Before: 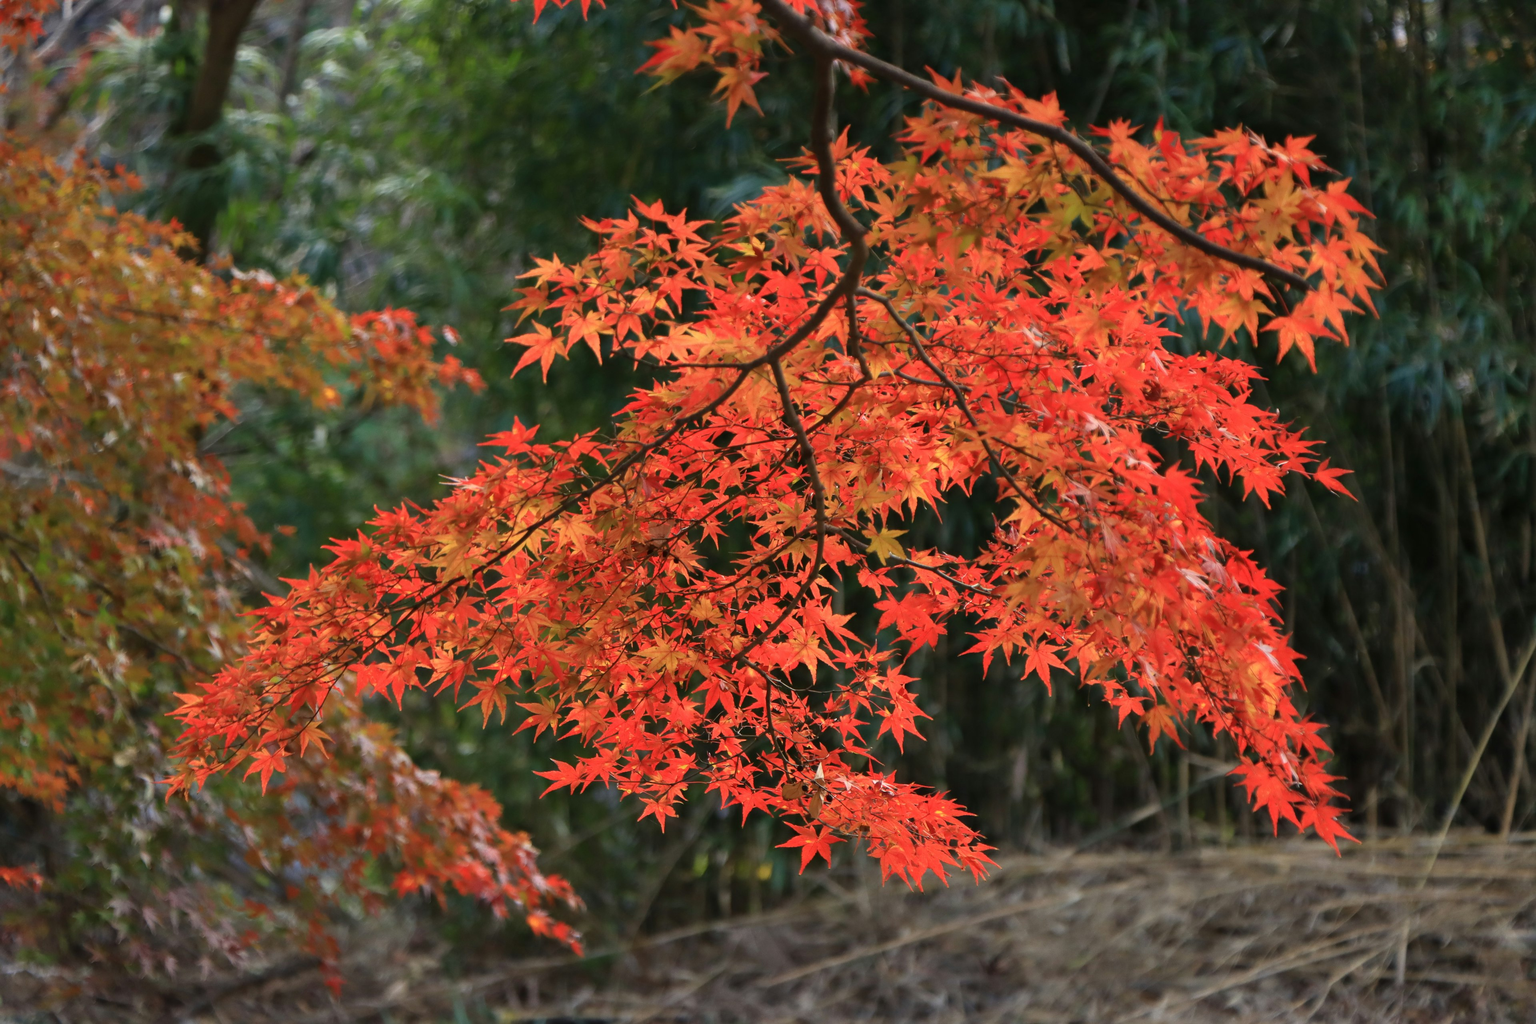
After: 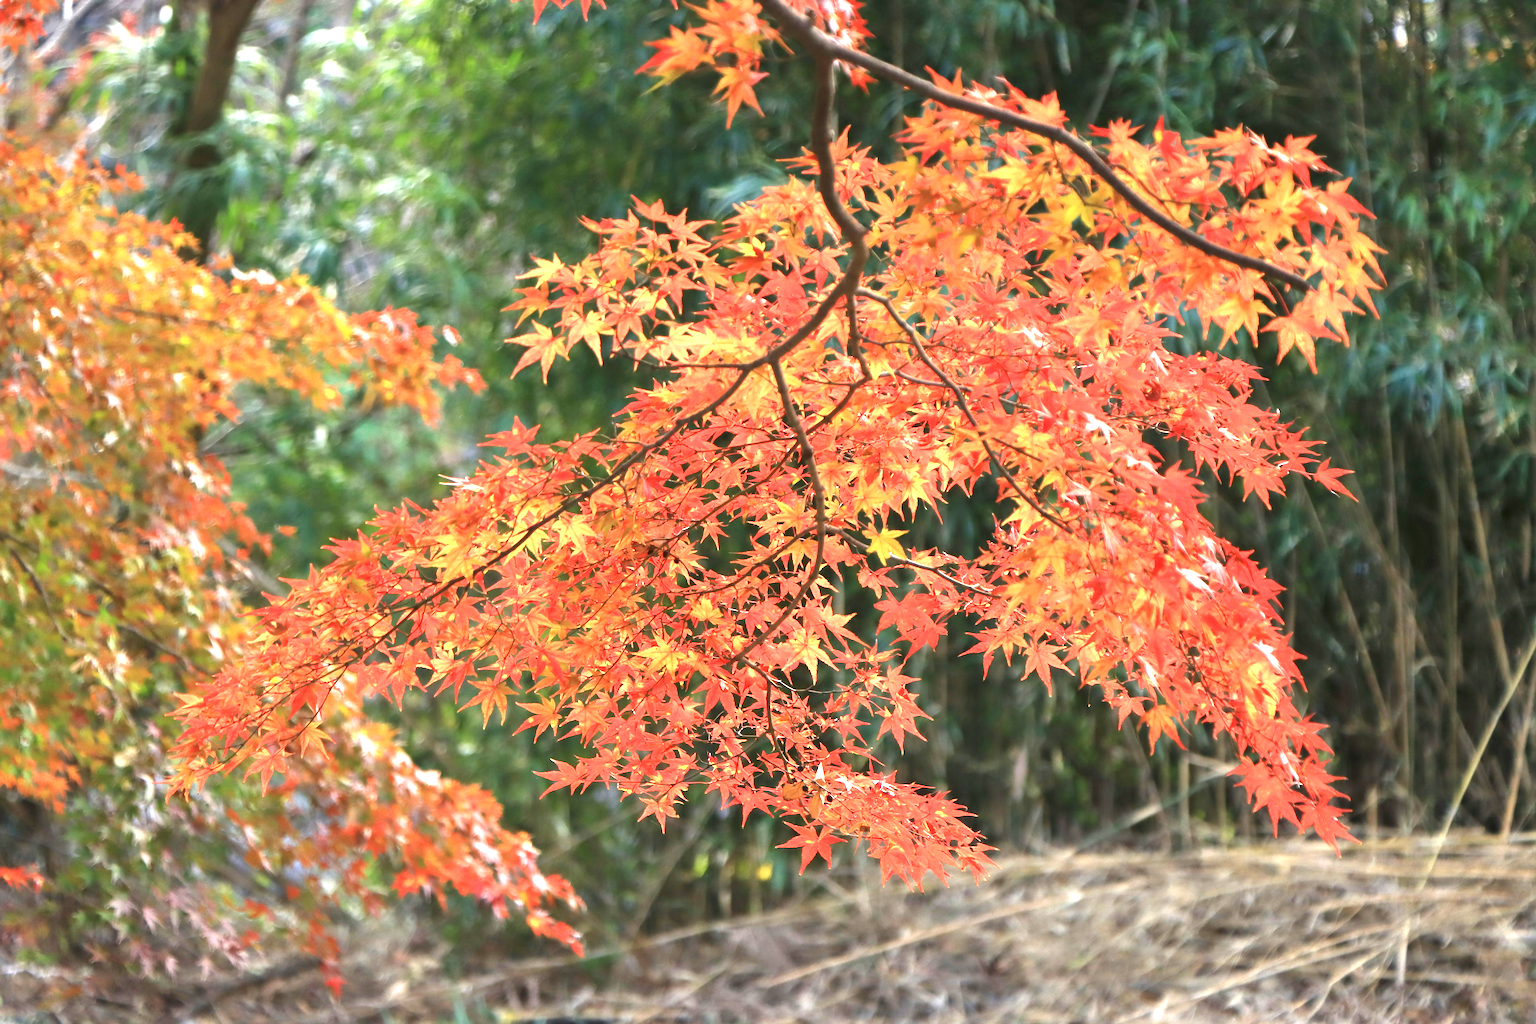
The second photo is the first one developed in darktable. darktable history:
exposure: exposure 1.991 EV, compensate exposure bias true, compensate highlight preservation false
